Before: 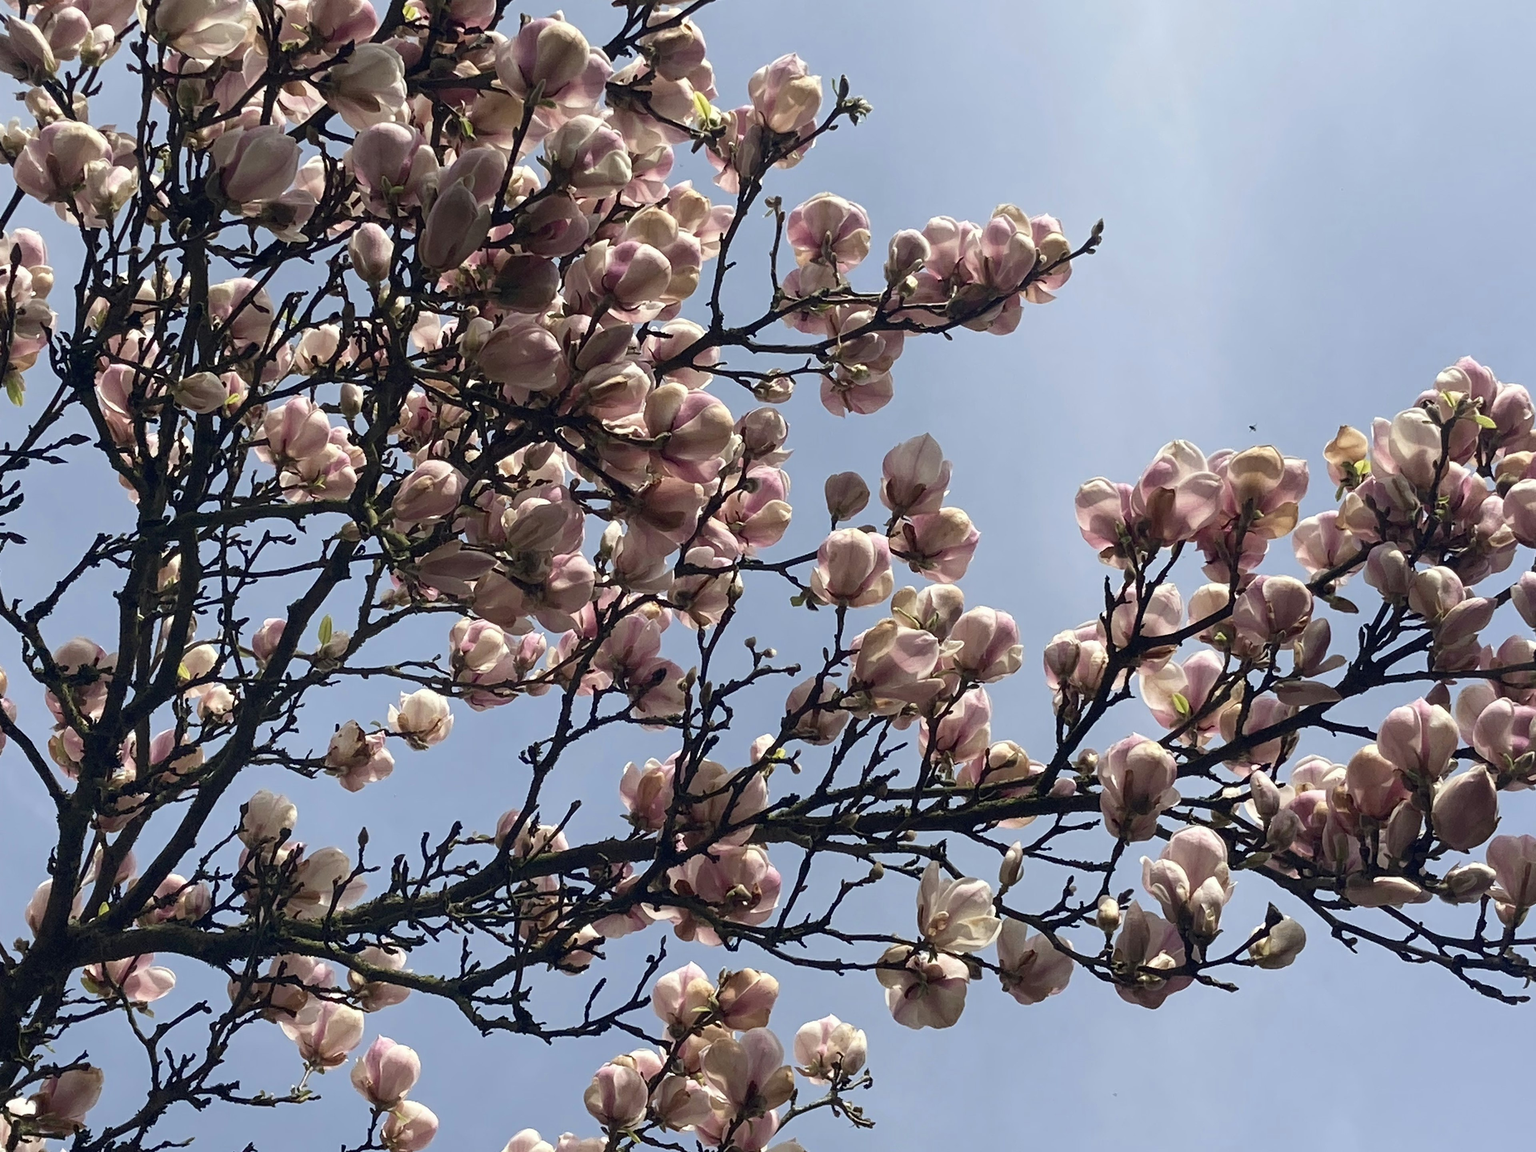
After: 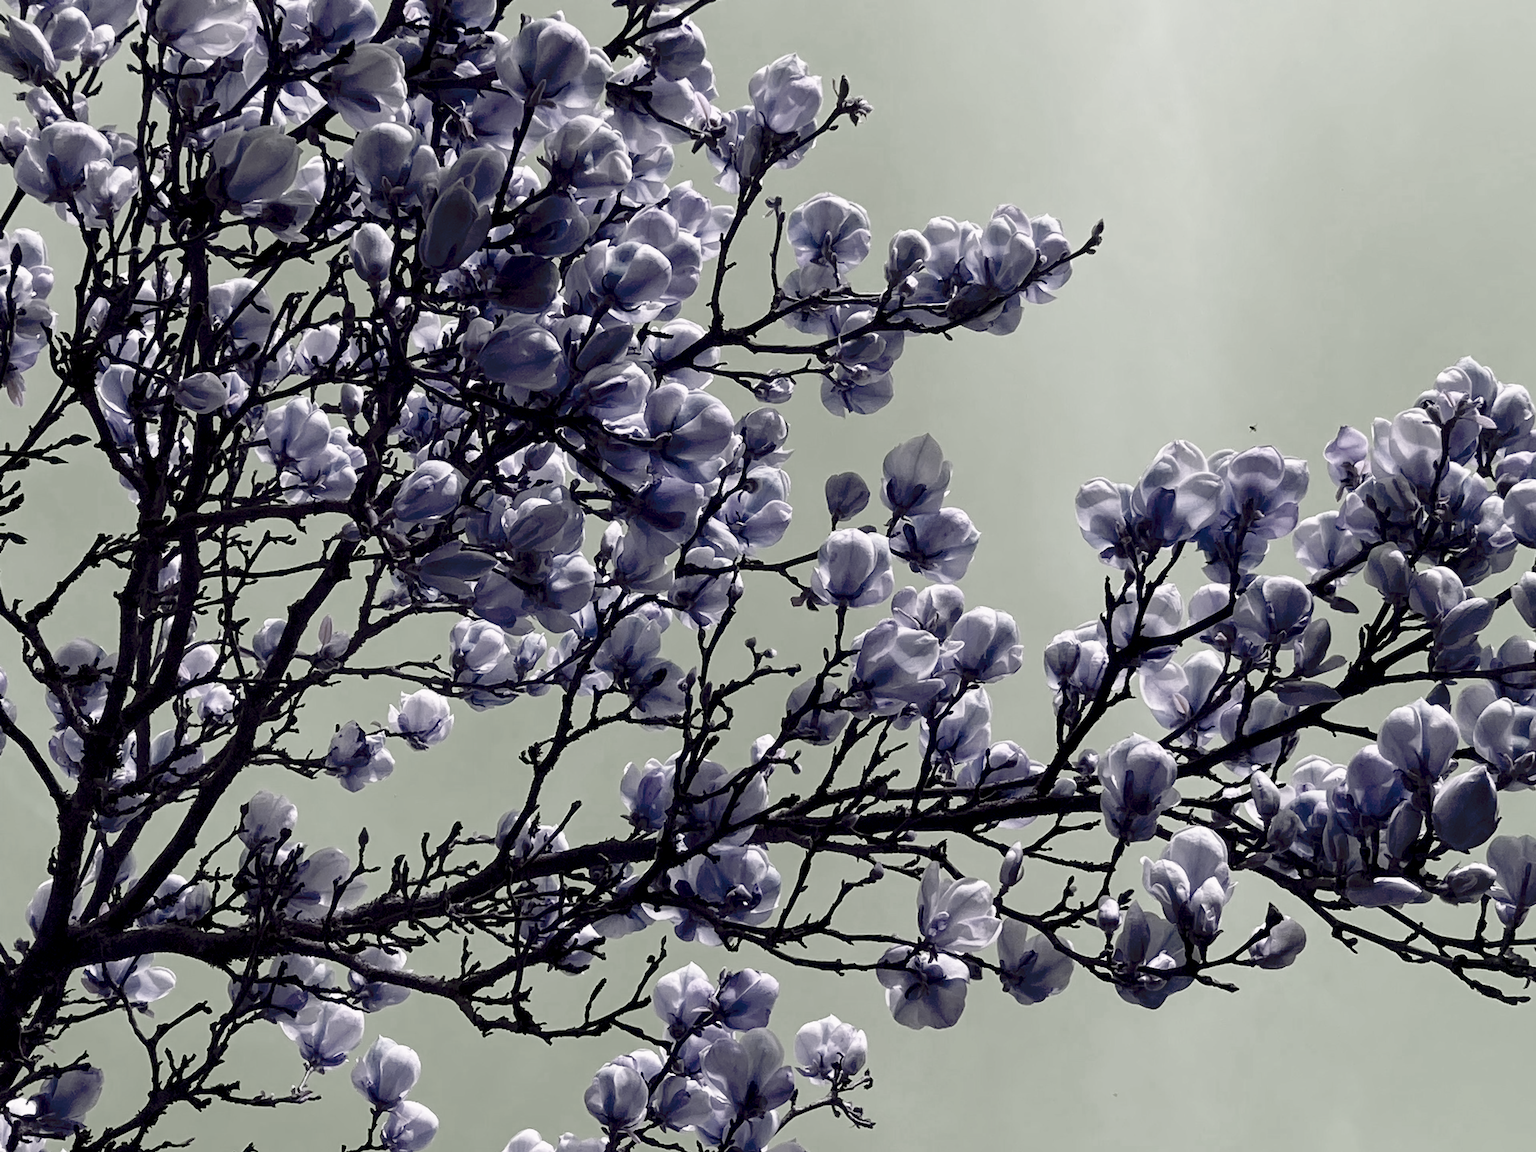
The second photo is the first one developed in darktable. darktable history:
tone curve: curves: ch0 [(0, 0) (0.003, 0.004) (0.011, 0.005) (0.025, 0.014) (0.044, 0.037) (0.069, 0.059) (0.1, 0.096) (0.136, 0.116) (0.177, 0.133) (0.224, 0.177) (0.277, 0.255) (0.335, 0.319) (0.399, 0.385) (0.468, 0.457) (0.543, 0.545) (0.623, 0.621) (0.709, 0.705) (0.801, 0.801) (0.898, 0.901) (1, 1)], preserve colors none
color look up table: target L [93.03, 92.57, 92.48, 79.72, 60.66, 62.6, 52.45, 64.97, 52, 60.18, 49.66, 14.53, 26.92, 200.8, 85.37, 78.08, 67.01, 77.44, 61.49, 71.3, 56.89, 33.81, 46.95, 40.05, 46.4, 15.6, 29.7, 19.07, 6.698, 84.46, 78.53, 65.77, 60.37, 66.9, 52.12, 51.25, 47.43, 29.85, 40.93, 40.02, 30.03, 15.47, 16.99, 8.463, 81.37, 86.47, 75.02, 66.91, 51.06], target a [3.635, -0.519, 11.43, -0.002, 19.46, 3.458, 16.21, 9.366, 7.049, -1.023, 2.981, 29.17, 0.192, 0, 8.913, 2.796, 19.26, 10.12, 14.79, 0.946, 8.677, 29.81, 5.738, 17.59, 7.336, 35.76, 7.758, 21, 13.56, -5.484, -2.75, -7.747, -2.242, -7.299, -2.417, -15.23, -9.963, -14.08, -6.481, -1.935, -11.31, -17.48, -29.32, -12.16, -4.482, -7.752, -0.811, -6.752, -5.298], target b [-1.516, 4.126, -7.714, 9.962, -4.32, 18.12, 9.249, -4.239, 4.692, 18.52, -0.569, 8.242, 20.57, -0.001, -8.147, -5.774, -28.95, -11.33, -26.7, -19.35, -32.37, -48.31, -16.6, -51.68, -6.067, -48.52, -11.54, -30.07, -30.85, 3.989, -0.891, 0.734, -3.559, -2.69, -16.78, 27.25, 5.041, 5.661, -0.71, 0.032, 10.94, -7.646, 23.04, 7.326, 19.92, 18.13, 4.817, 12.45, 18.12], num patches 49
